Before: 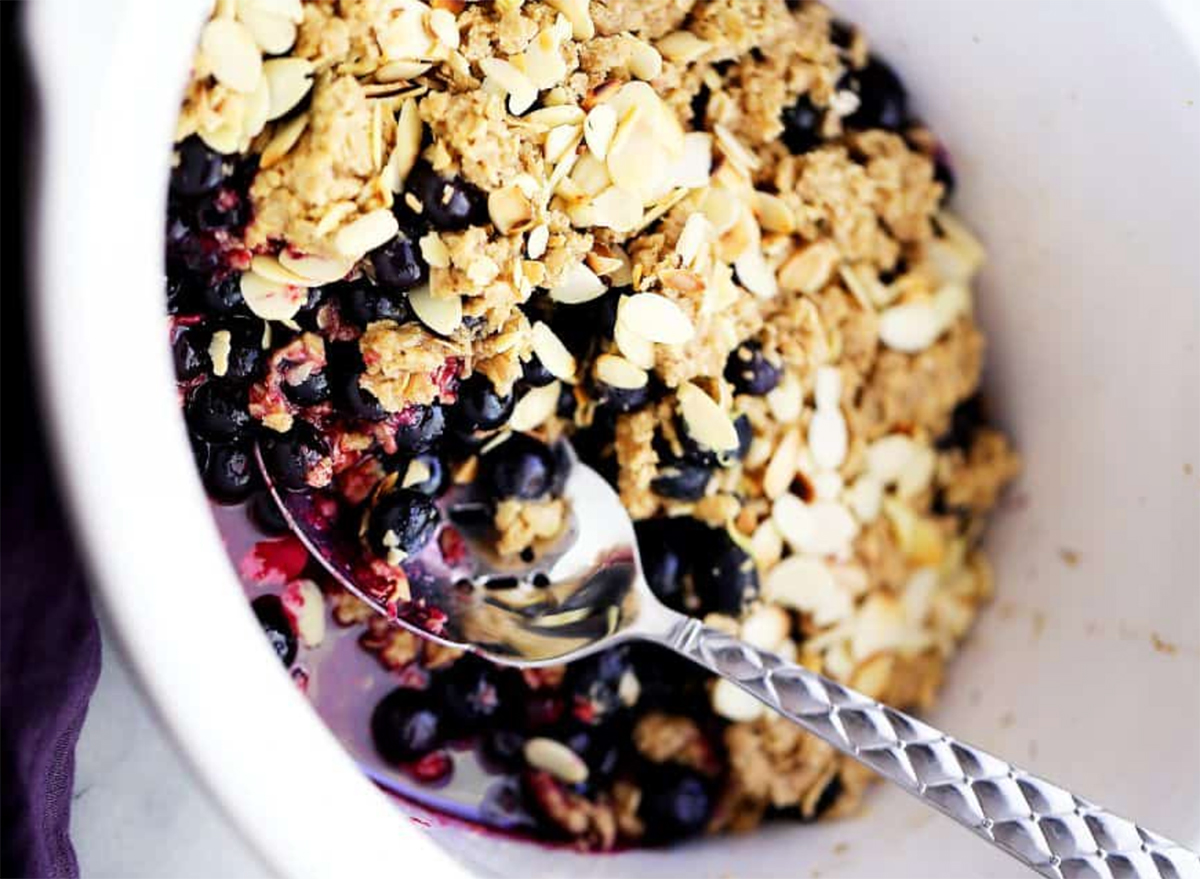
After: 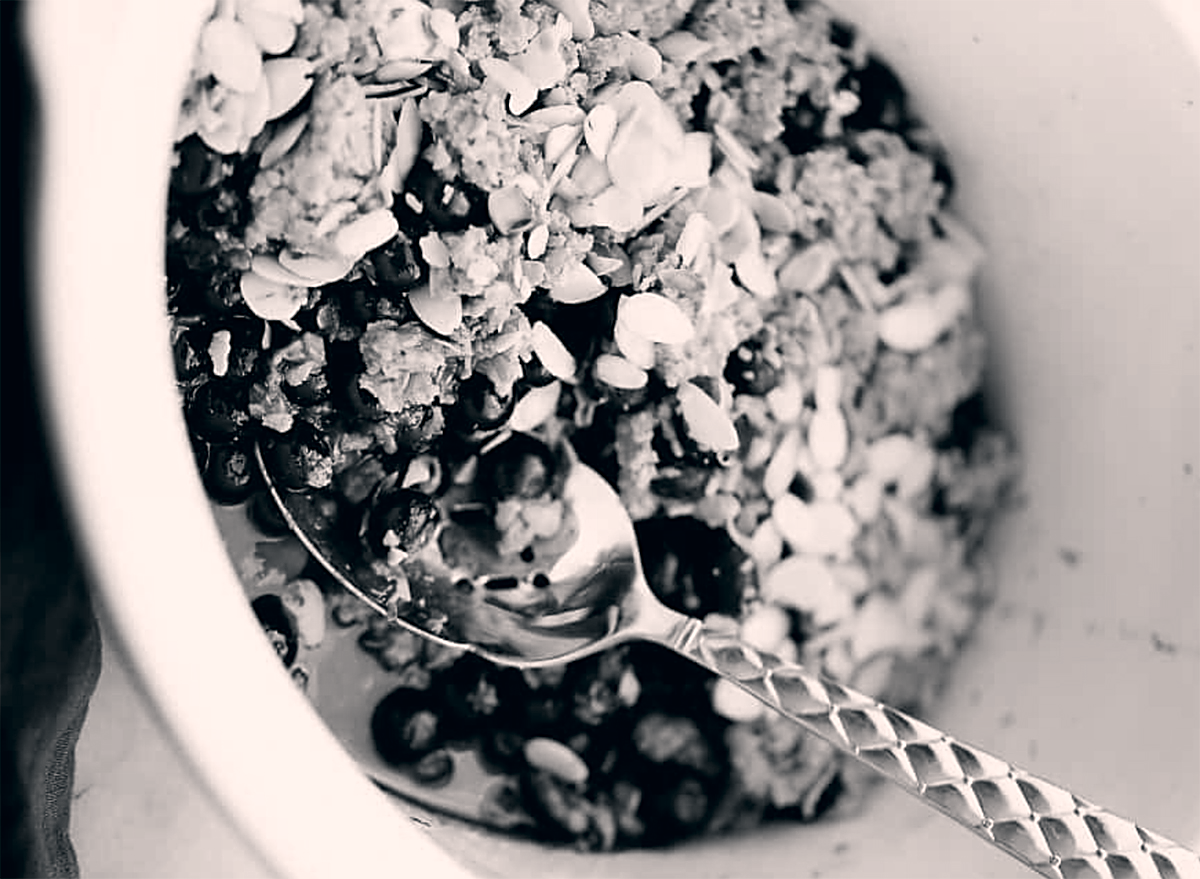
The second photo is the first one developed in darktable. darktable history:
sharpen: on, module defaults
color calibration: output gray [0.22, 0.42, 0.37, 0], illuminant same as pipeline (D50), adaptation XYZ, x 0.346, y 0.358, temperature 5021.31 K
color correction: highlights a* 5.47, highlights b* 5.33, shadows a* -4.07, shadows b* -5.14
